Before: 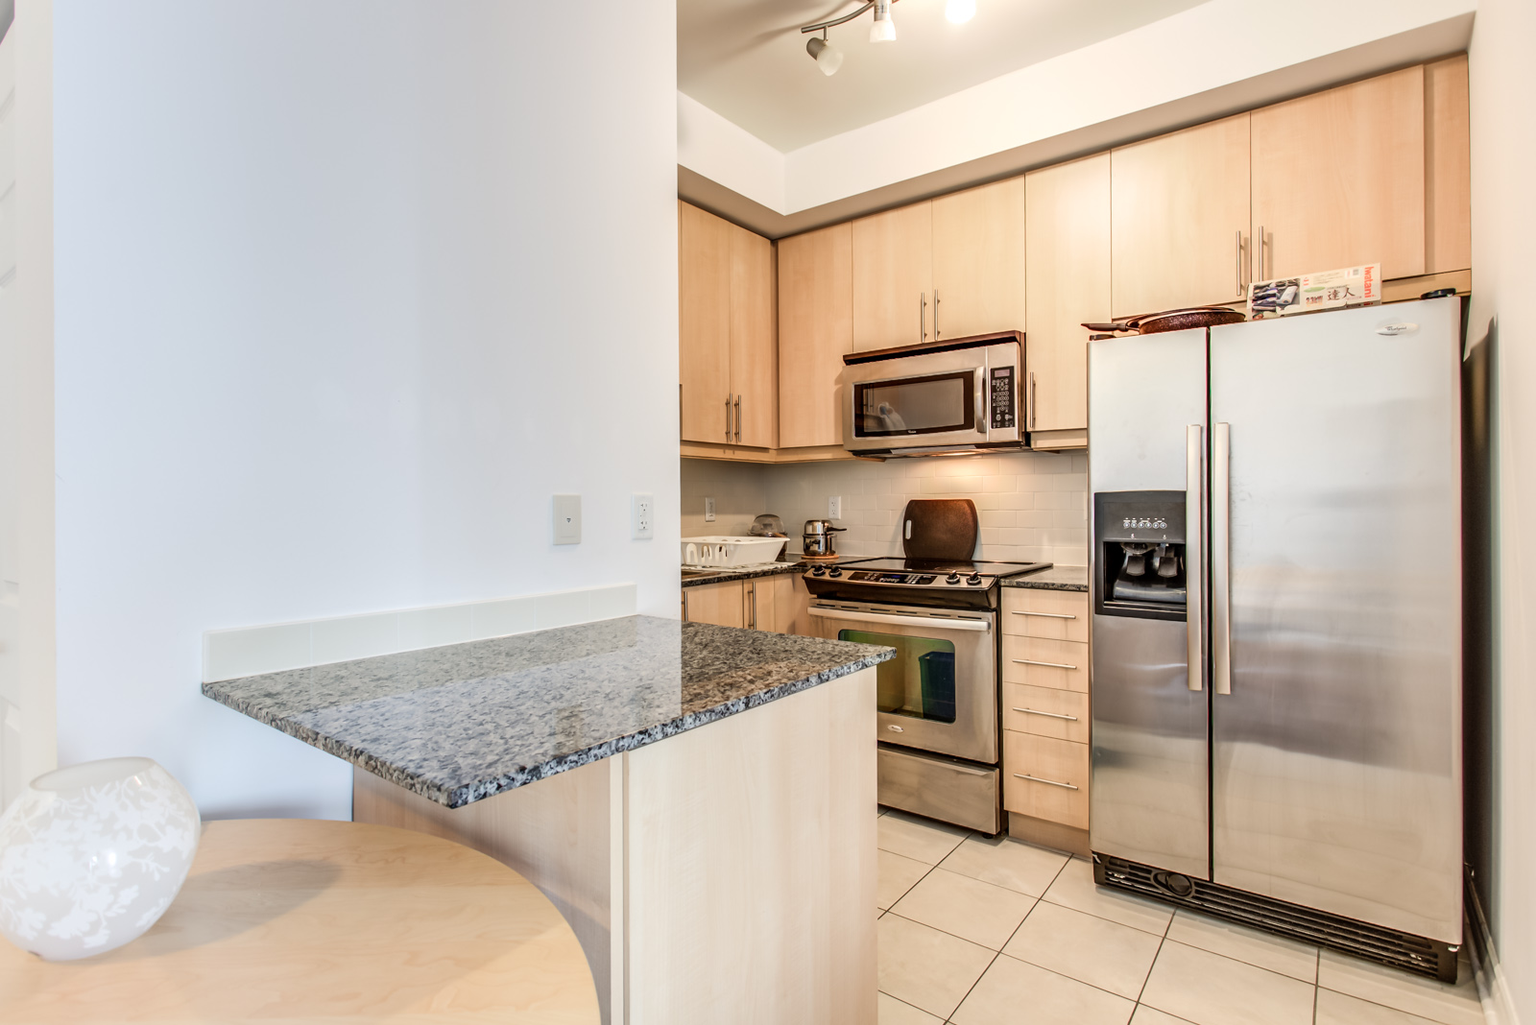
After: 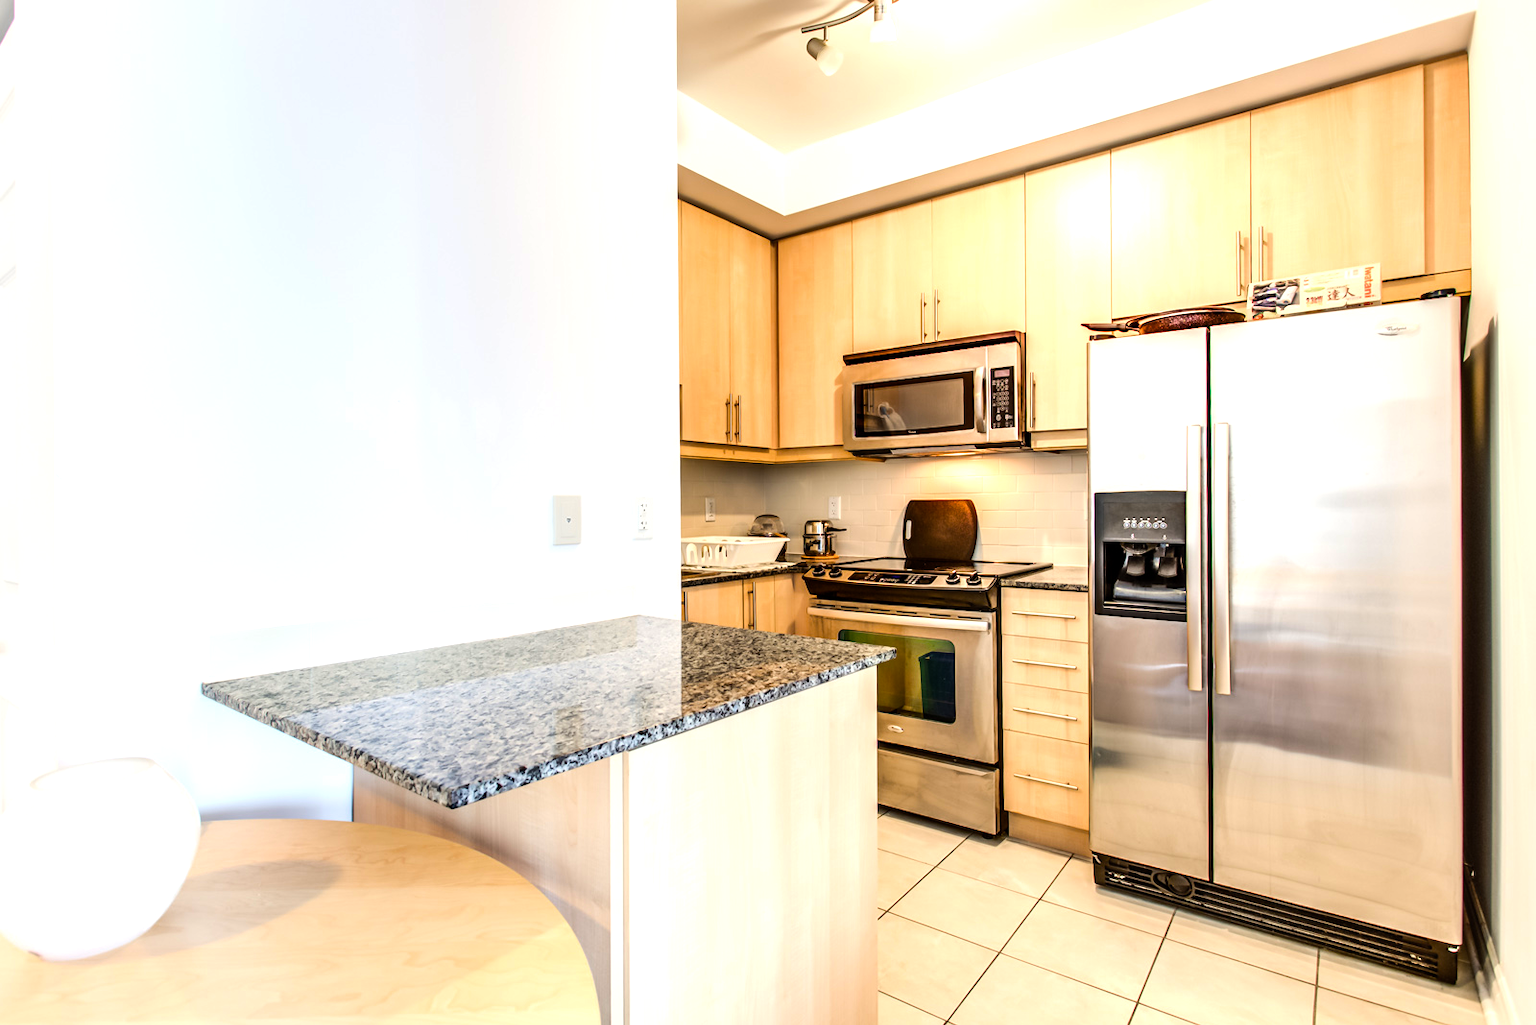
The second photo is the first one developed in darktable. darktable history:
tone equalizer: -8 EV -0.75 EV, -7 EV -0.7 EV, -6 EV -0.6 EV, -5 EV -0.4 EV, -3 EV 0.4 EV, -2 EV 0.6 EV, -1 EV 0.7 EV, +0 EV 0.75 EV, edges refinement/feathering 500, mask exposure compensation -1.57 EV, preserve details no
color balance rgb: perceptual saturation grading › global saturation 25%, perceptual brilliance grading › mid-tones 10%, perceptual brilliance grading › shadows 15%, global vibrance 20%
